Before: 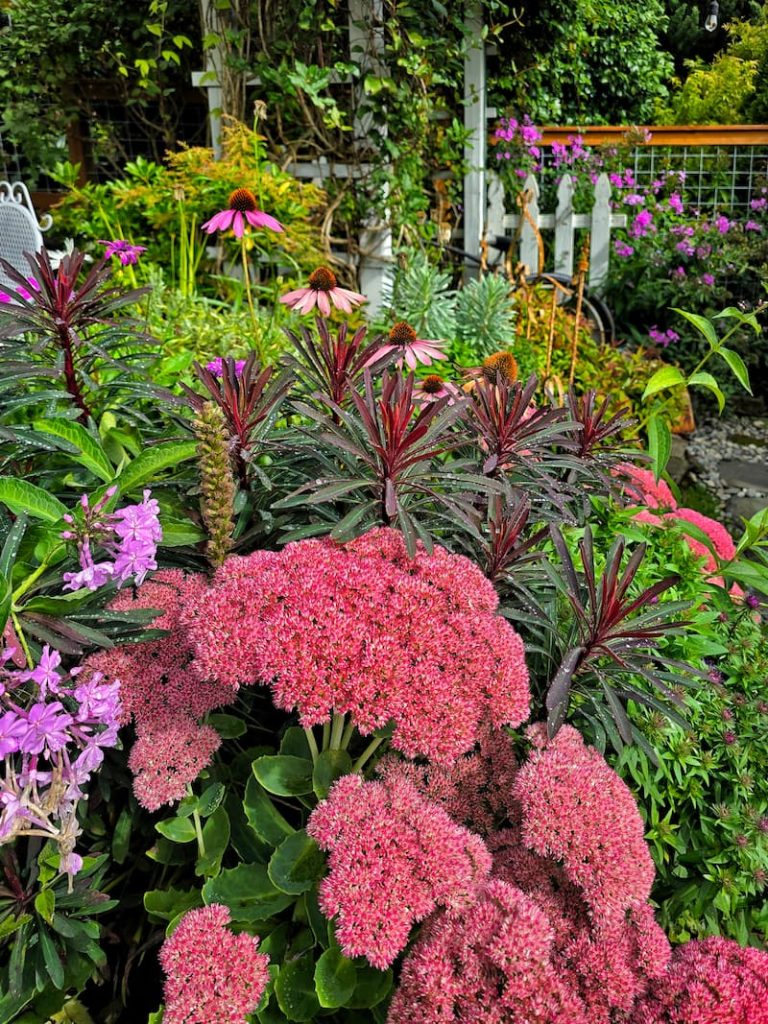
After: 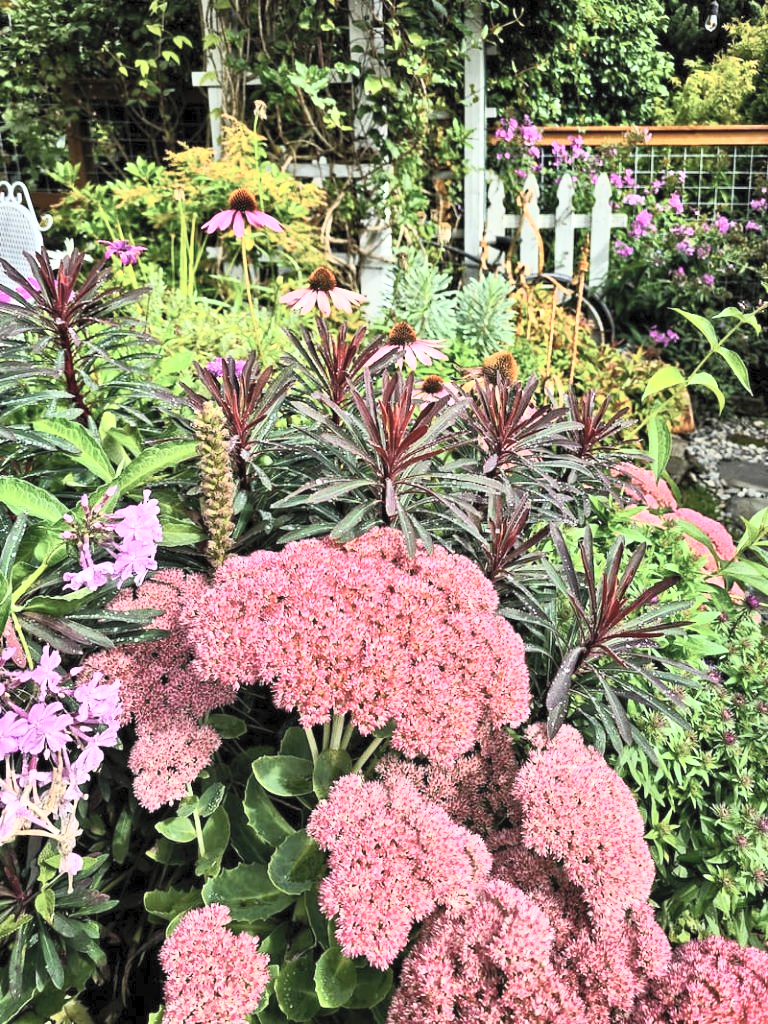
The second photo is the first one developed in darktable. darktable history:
contrast brightness saturation: contrast 0.428, brightness 0.564, saturation -0.199
shadows and highlights: shadows 0.951, highlights 41.01, highlights color adjustment 73.79%
